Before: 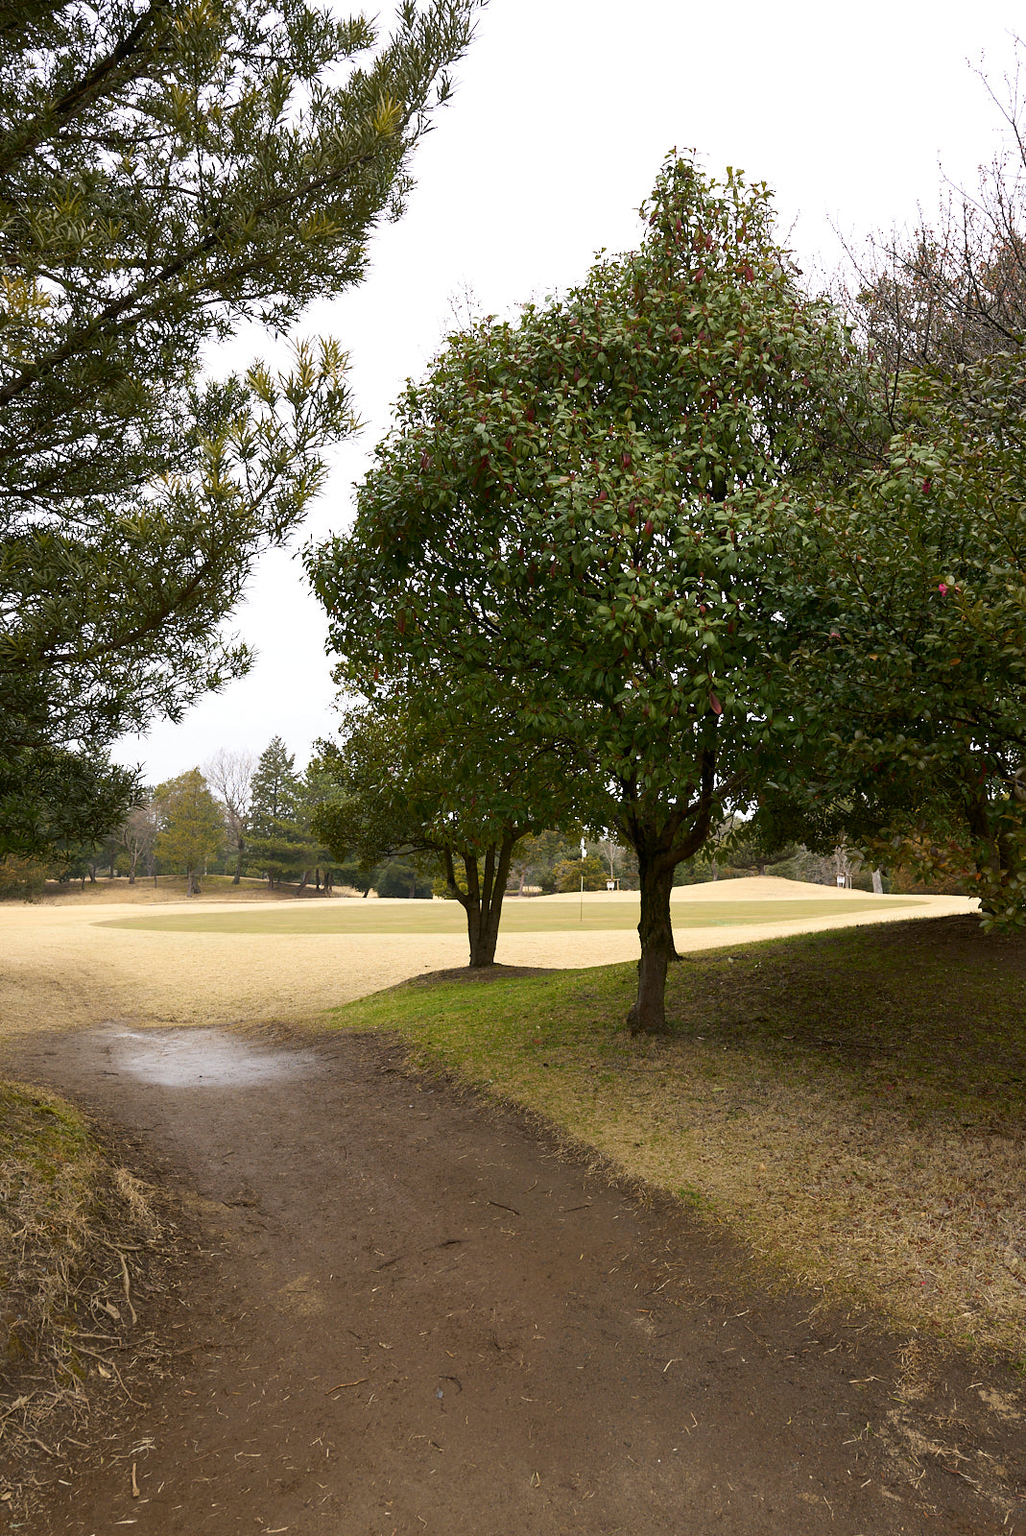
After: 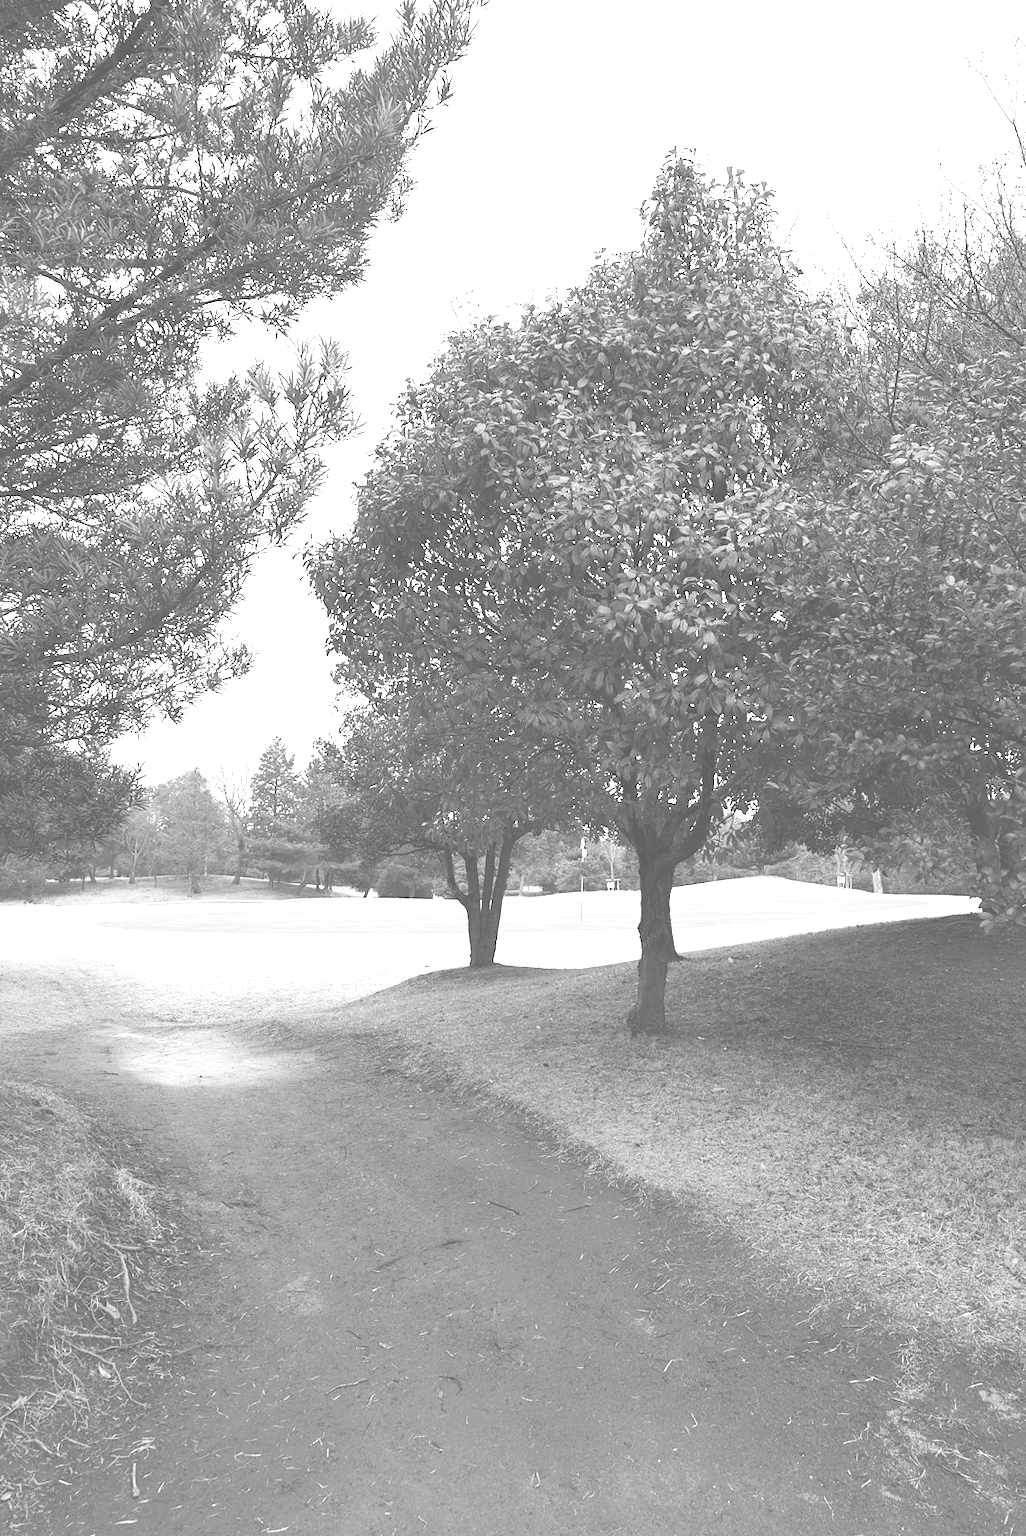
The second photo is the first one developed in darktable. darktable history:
exposure: black level correction -0.014, exposure -0.193 EV, compensate highlight preservation false
monochrome: a -3.63, b -0.465
shadows and highlights: shadows 30
colorize: hue 28.8°, source mix 100%
